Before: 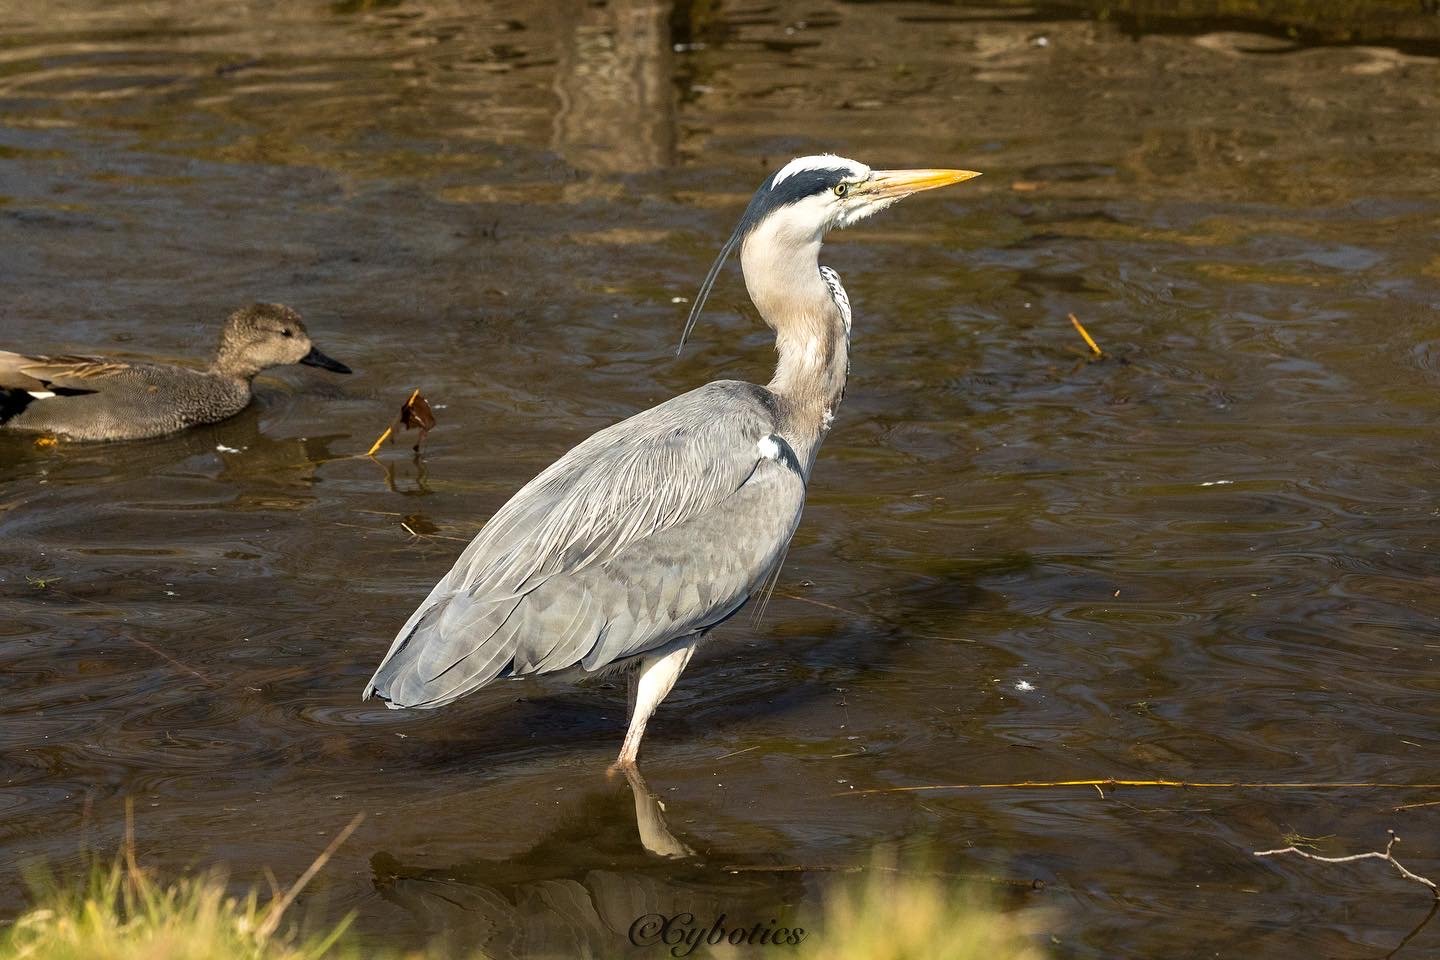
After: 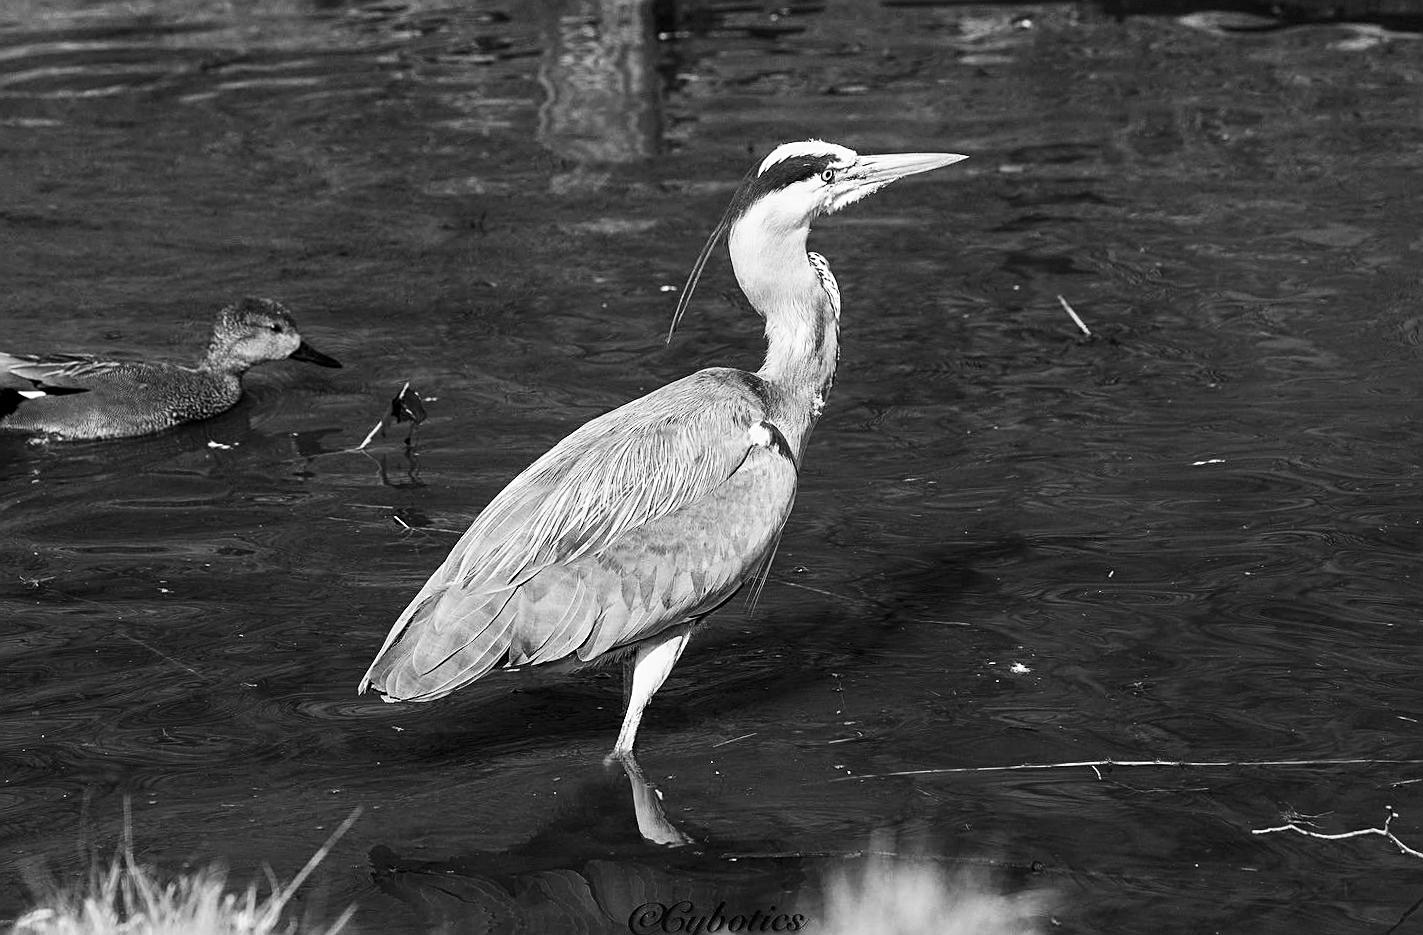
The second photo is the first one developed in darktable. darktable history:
contrast brightness saturation: contrast 0.22
monochrome: a 32, b 64, size 2.3
sharpen: on, module defaults
rotate and perspective: rotation -1°, crop left 0.011, crop right 0.989, crop top 0.025, crop bottom 0.975
